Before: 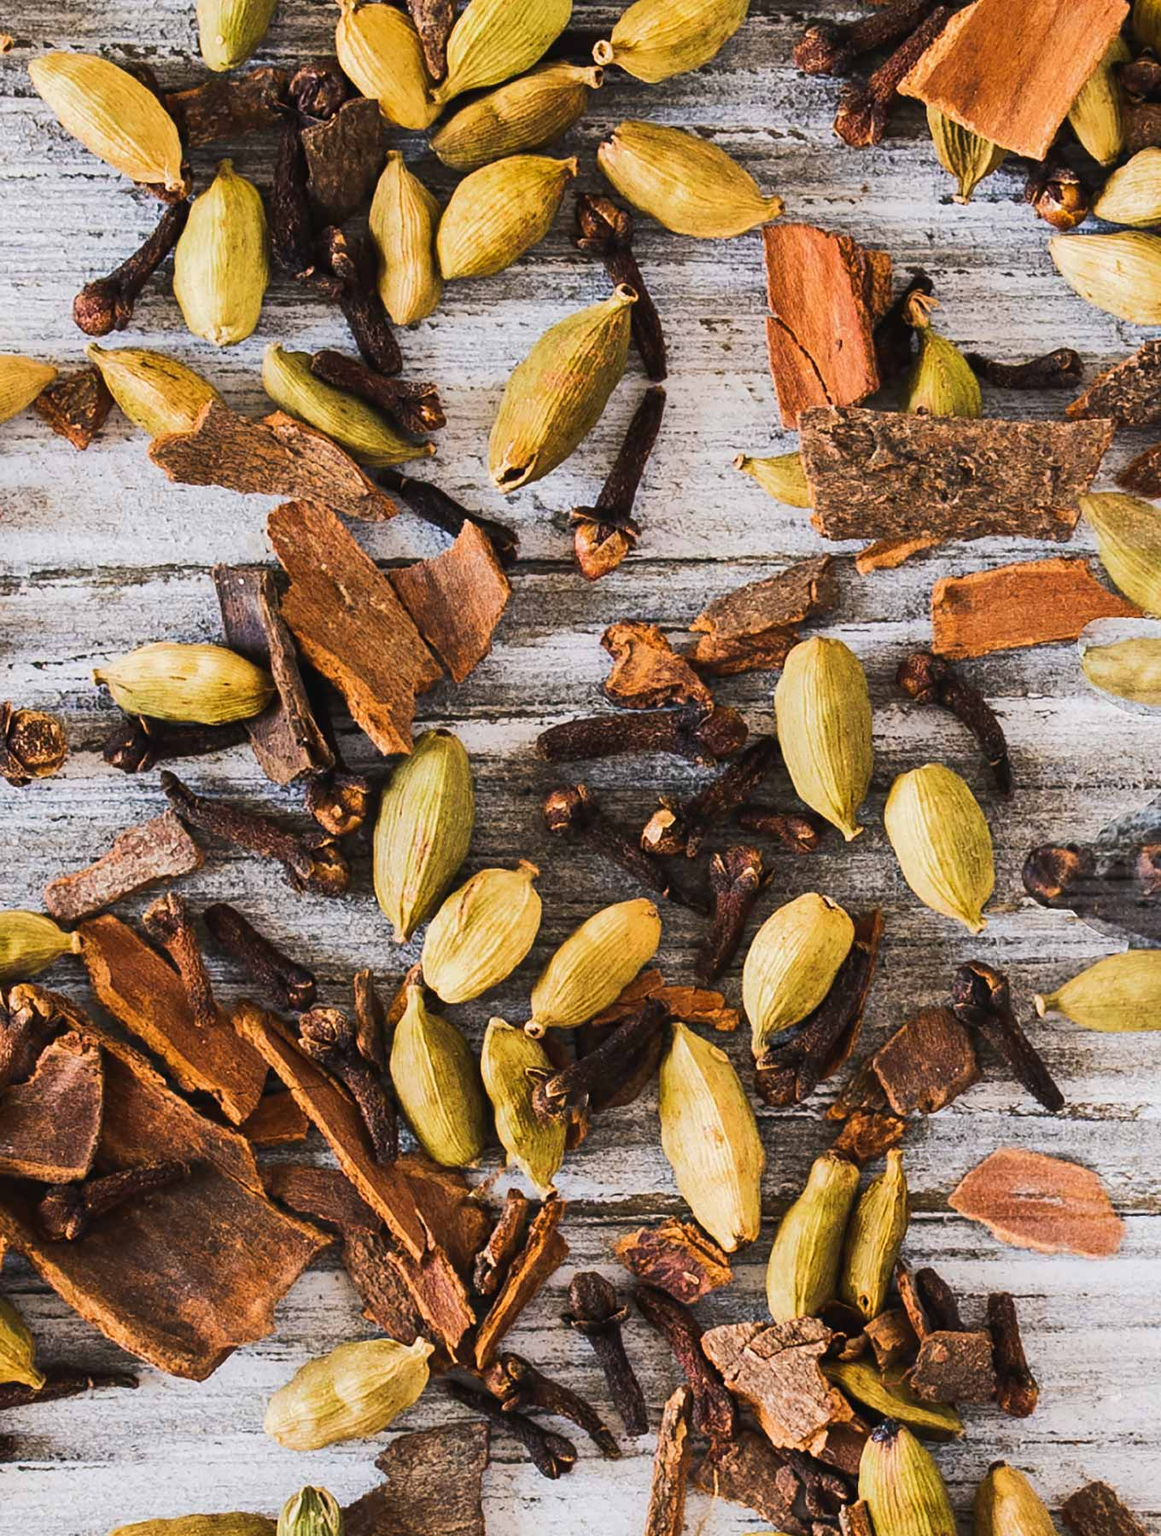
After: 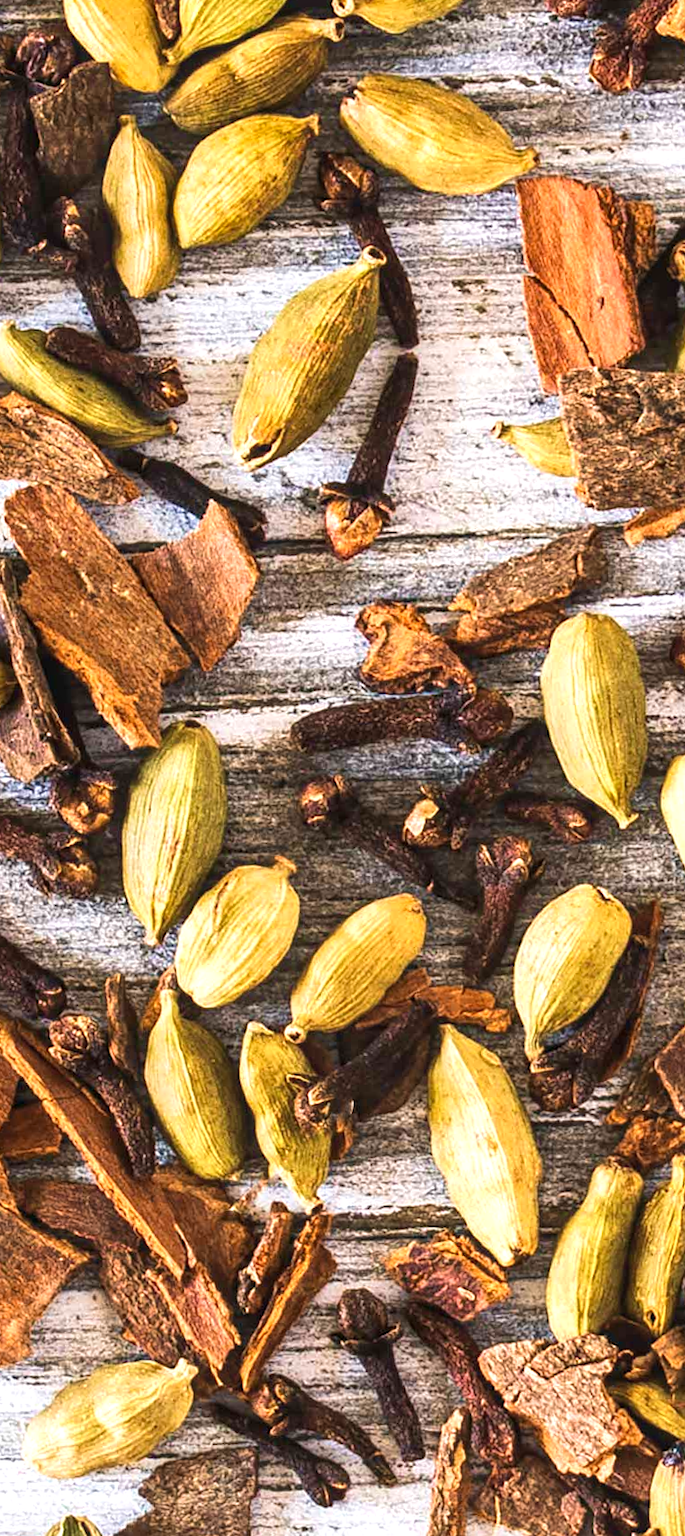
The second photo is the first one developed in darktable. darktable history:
local contrast: on, module defaults
crop: left 21.674%, right 22.086%
velvia: strength 27%
exposure: black level correction 0, exposure 0.6 EV, compensate highlight preservation false
rotate and perspective: rotation -1.32°, lens shift (horizontal) -0.031, crop left 0.015, crop right 0.985, crop top 0.047, crop bottom 0.982
